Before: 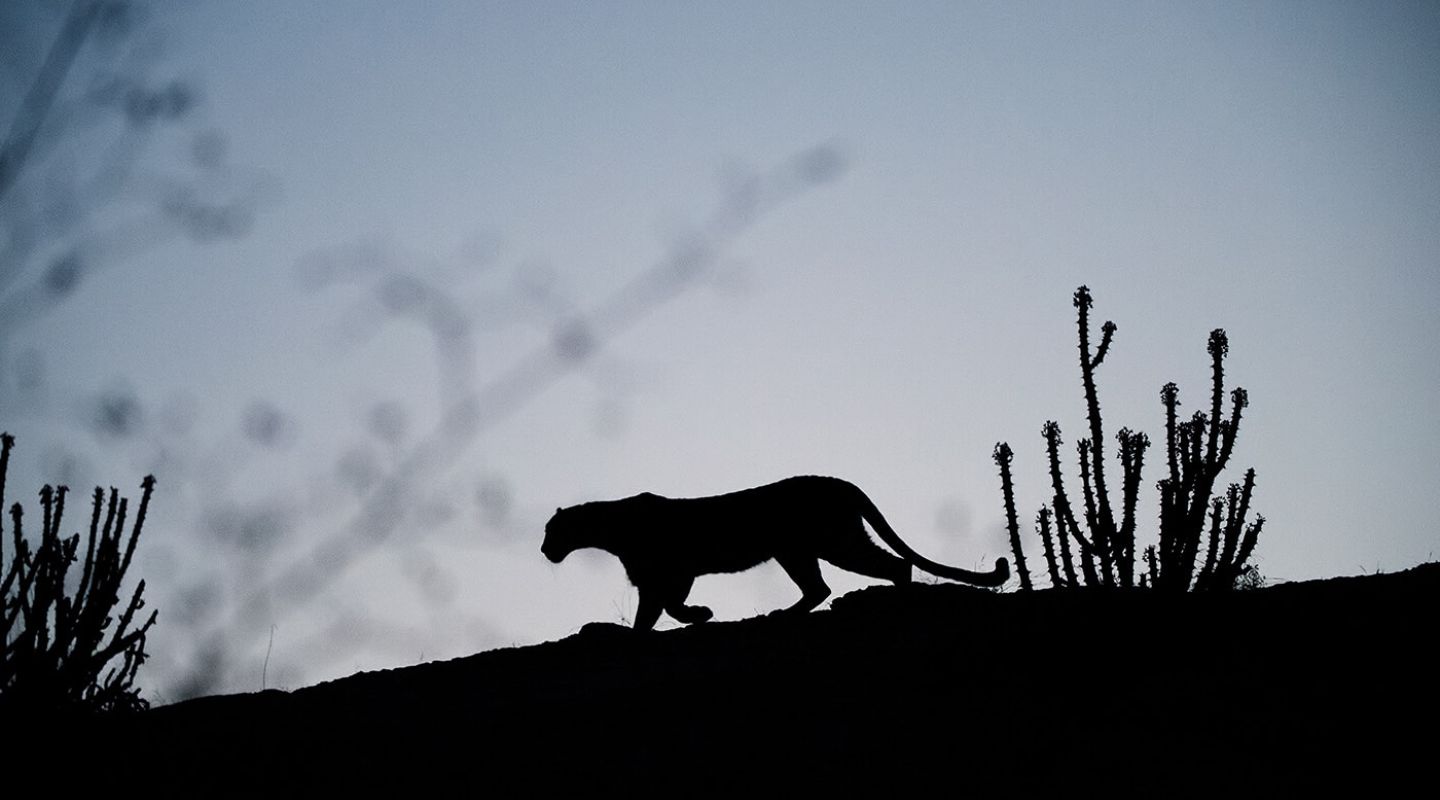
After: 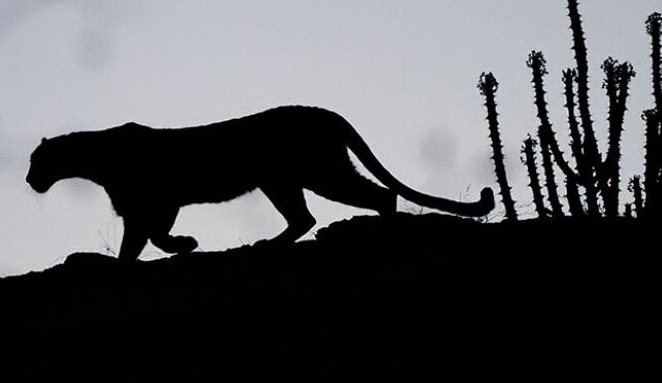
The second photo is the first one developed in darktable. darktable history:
local contrast: mode bilateral grid, contrast 29, coarseness 16, detail 115%, midtone range 0.2
crop: left 35.766%, top 46.286%, right 18.209%, bottom 5.831%
